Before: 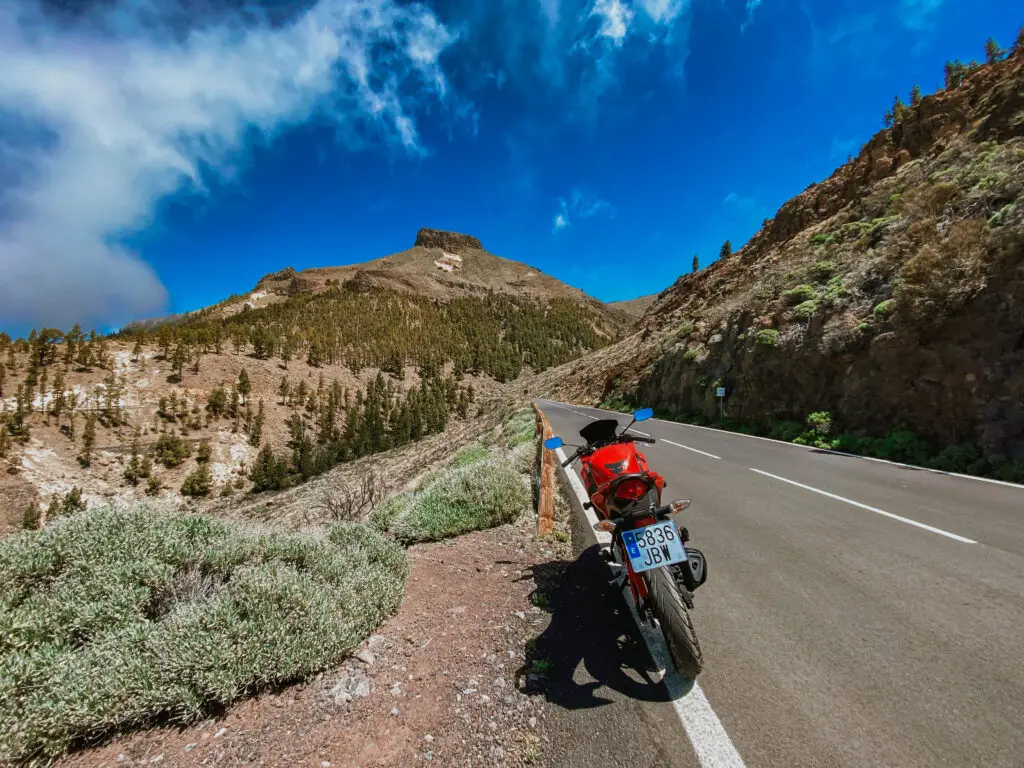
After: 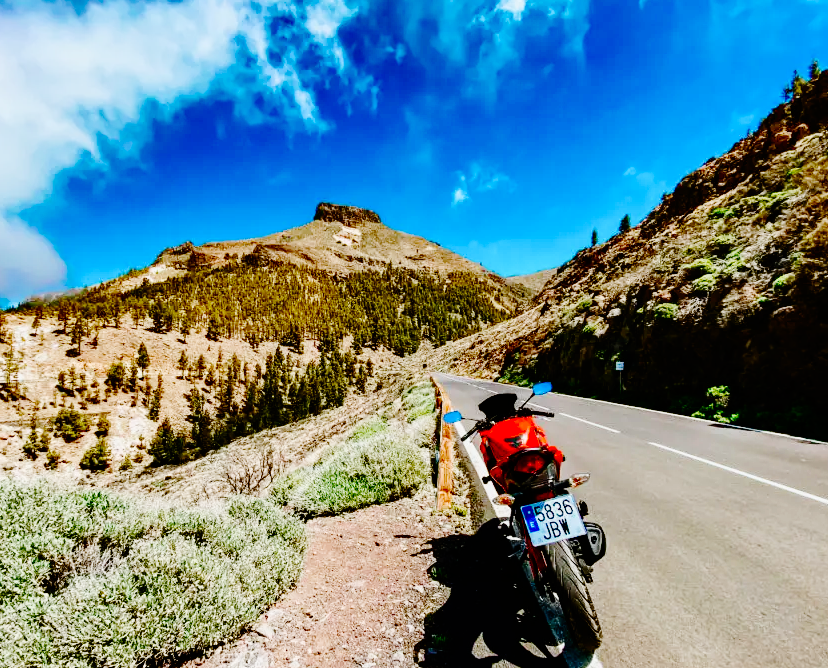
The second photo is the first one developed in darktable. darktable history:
base curve: curves: ch0 [(0, 0) (0.036, 0.01) (0.123, 0.254) (0.258, 0.504) (0.507, 0.748) (1, 1)], preserve colors none
crop: left 9.929%, top 3.475%, right 9.188%, bottom 9.529%
contrast brightness saturation: contrast 0.15, brightness -0.01, saturation 0.1
